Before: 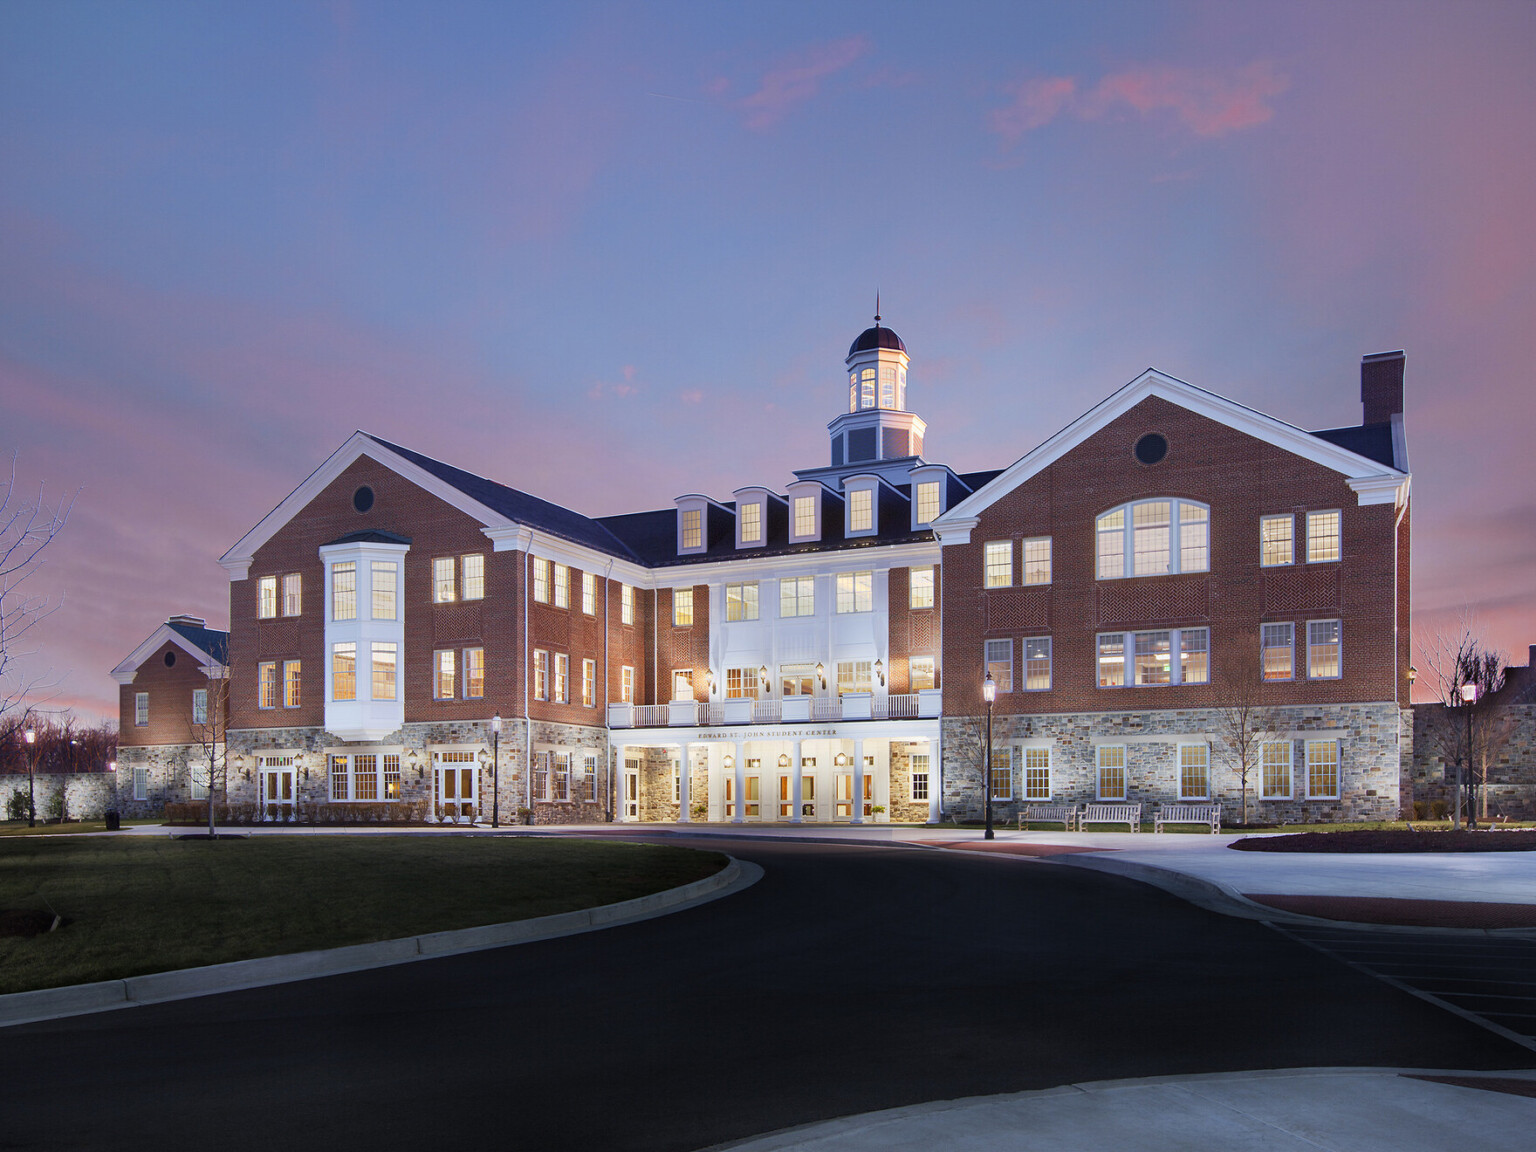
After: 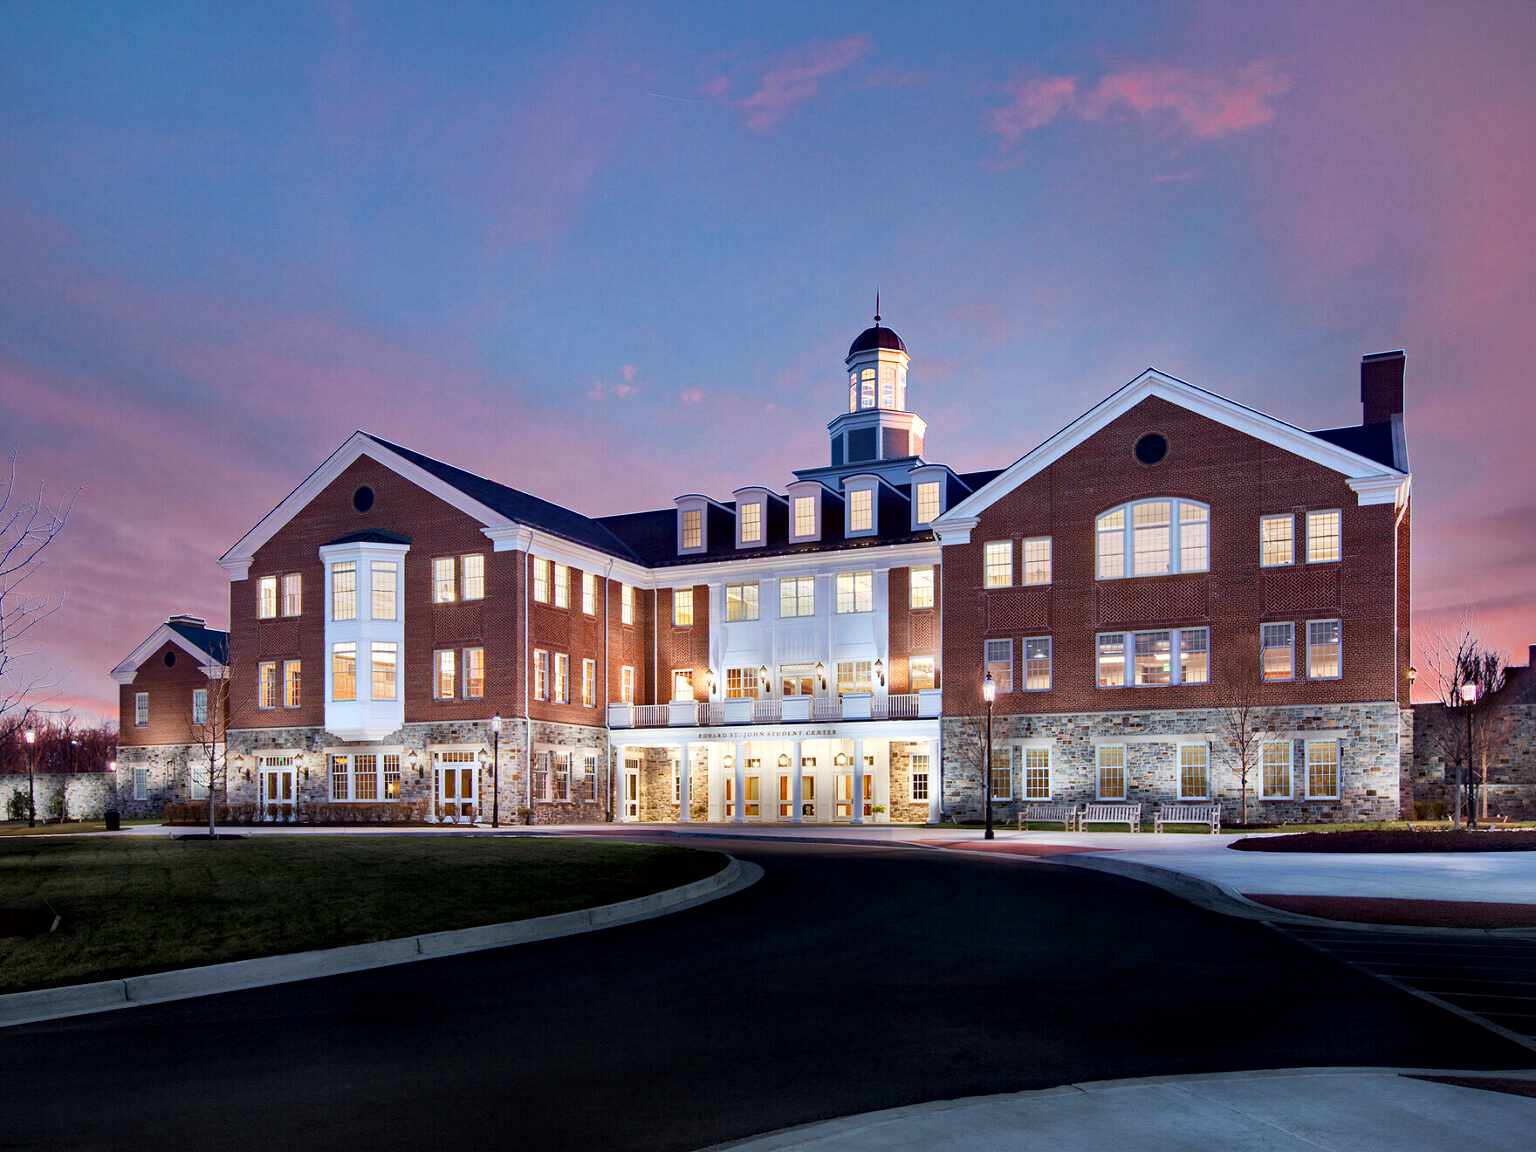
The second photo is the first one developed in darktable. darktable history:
local contrast: mode bilateral grid, contrast 25, coarseness 59, detail 152%, midtone range 0.2
haze removal: compatibility mode true, adaptive false
